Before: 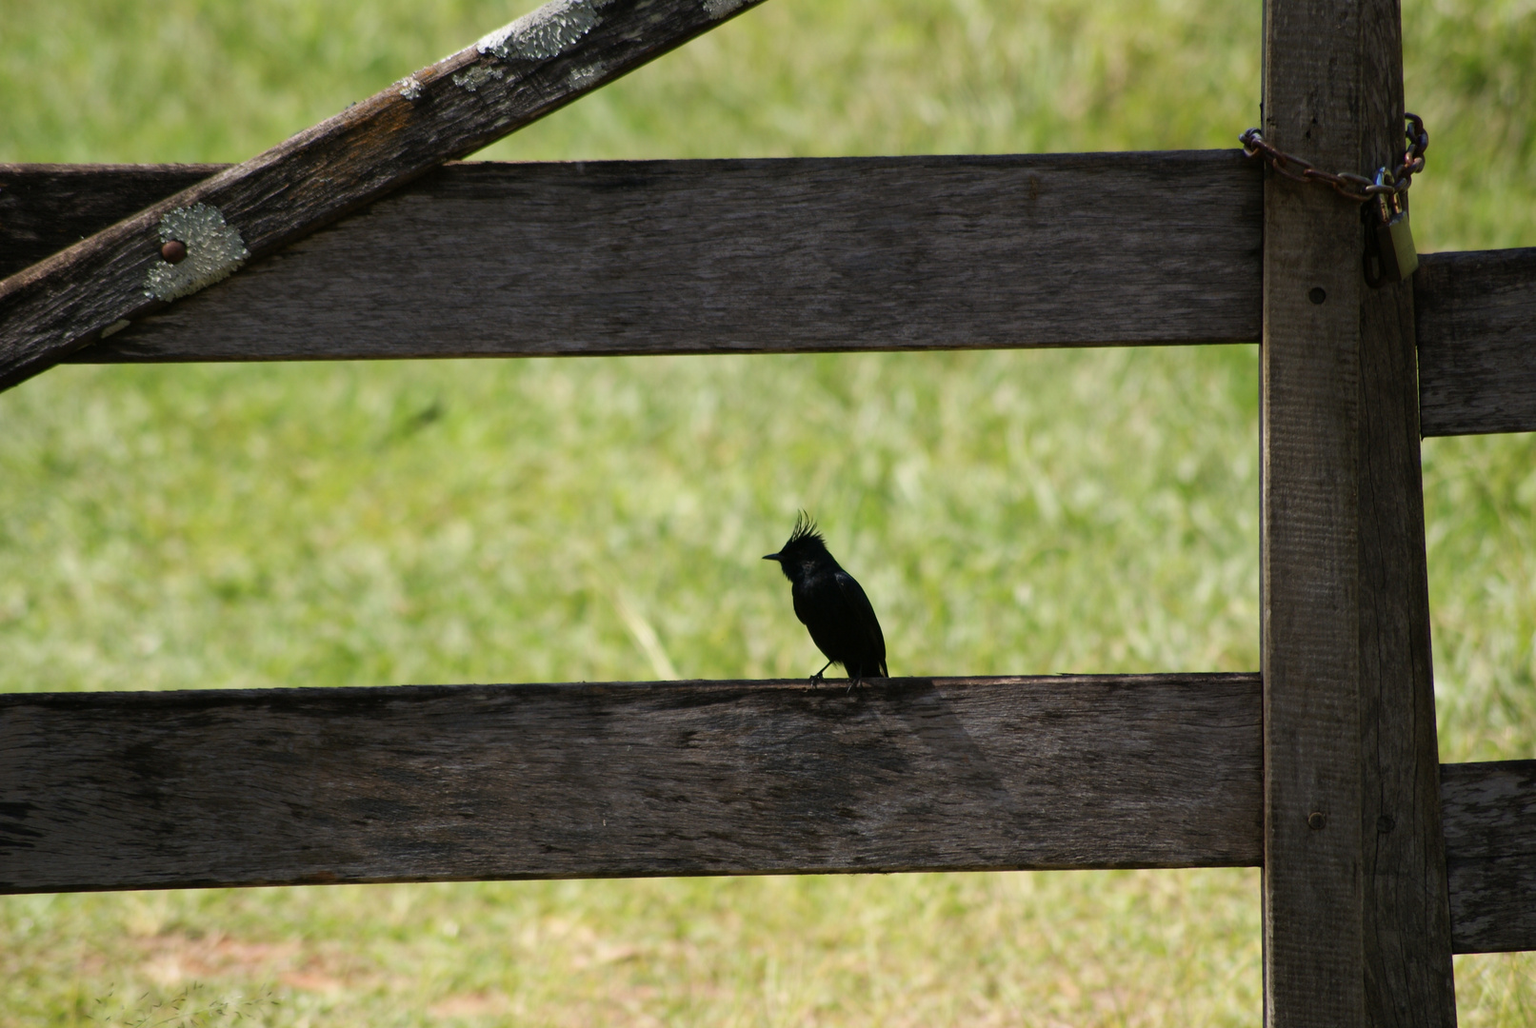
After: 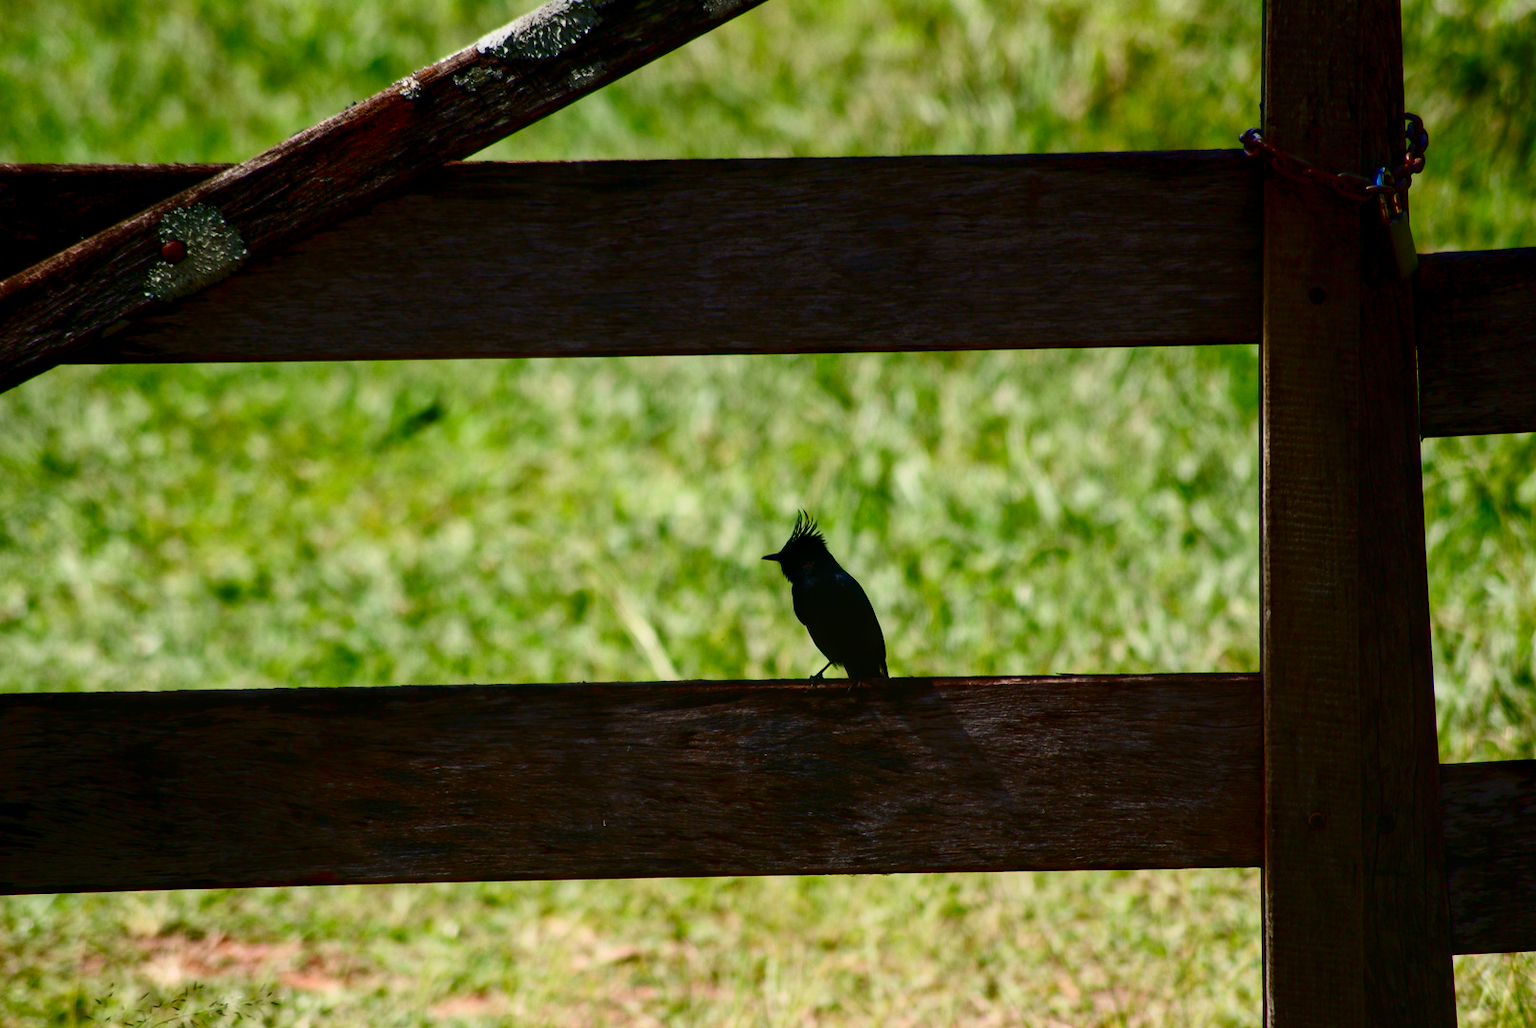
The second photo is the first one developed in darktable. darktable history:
color balance rgb: perceptual saturation grading › global saturation 20%, perceptual saturation grading › highlights -25%, perceptual saturation grading › shadows 50%
local contrast: on, module defaults
tone curve: curves: ch0 [(0, 0) (0.059, 0.027) (0.178, 0.105) (0.292, 0.233) (0.485, 0.472) (0.837, 0.887) (1, 0.983)]; ch1 [(0, 0) (0.23, 0.166) (0.34, 0.298) (0.371, 0.334) (0.435, 0.413) (0.477, 0.469) (0.499, 0.498) (0.534, 0.551) (0.56, 0.585) (0.754, 0.801) (1, 1)]; ch2 [(0, 0) (0.431, 0.414) (0.498, 0.503) (0.524, 0.531) (0.568, 0.567) (0.6, 0.597) (0.65, 0.651) (0.752, 0.764) (1, 1)], color space Lab, independent channels, preserve colors none
contrast brightness saturation: contrast 0.13, brightness -0.24, saturation 0.14
